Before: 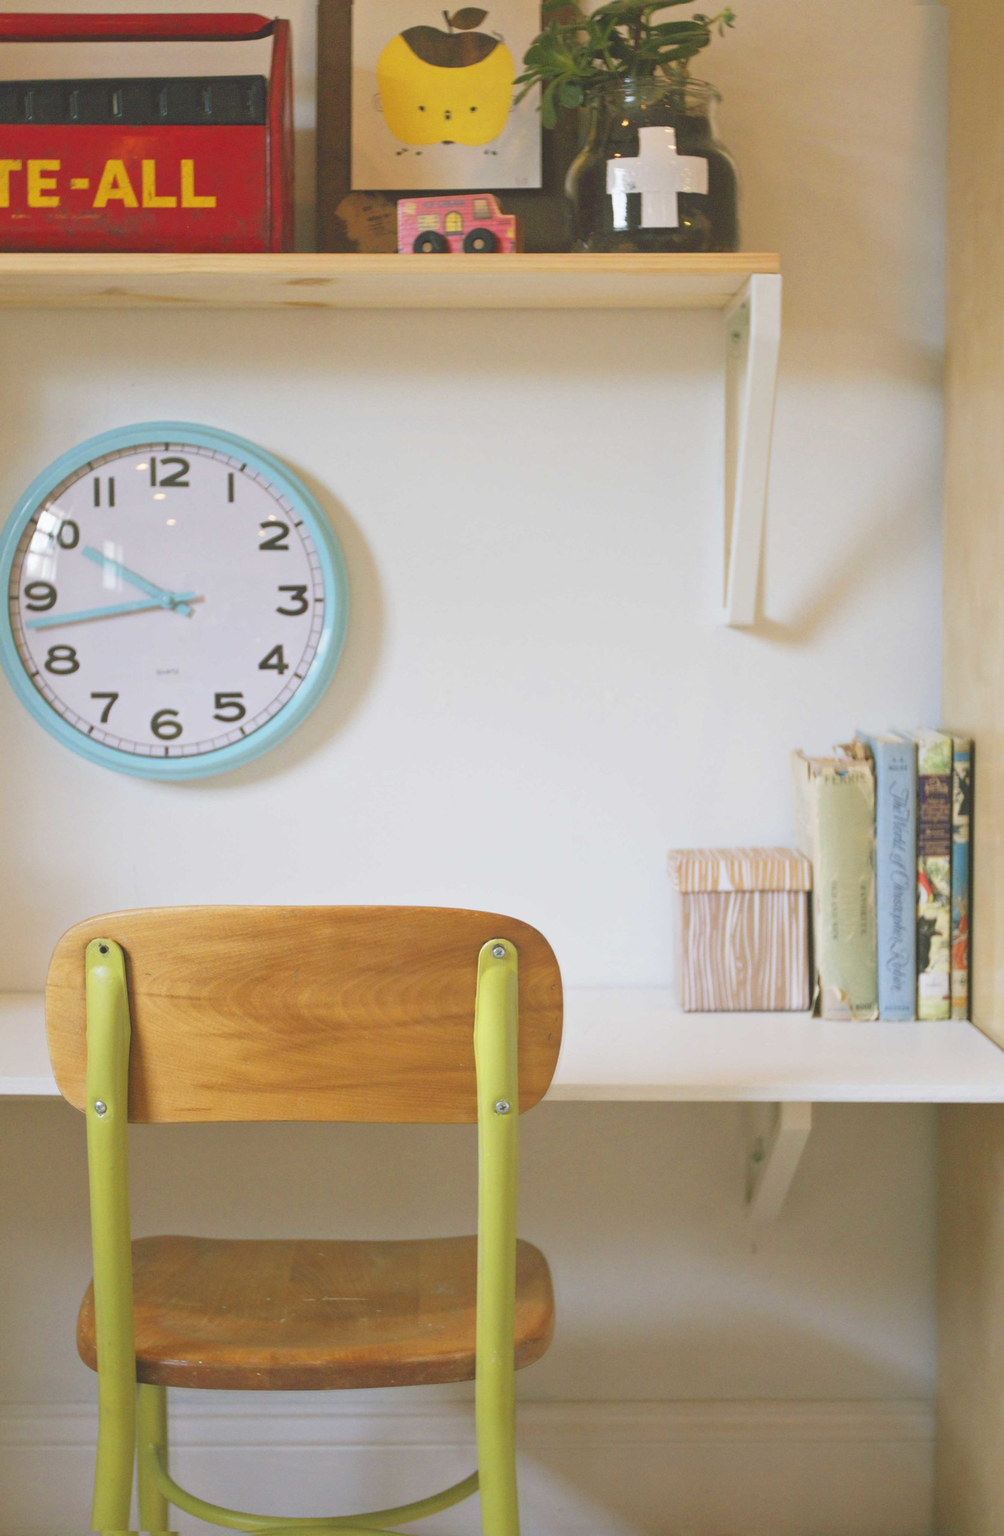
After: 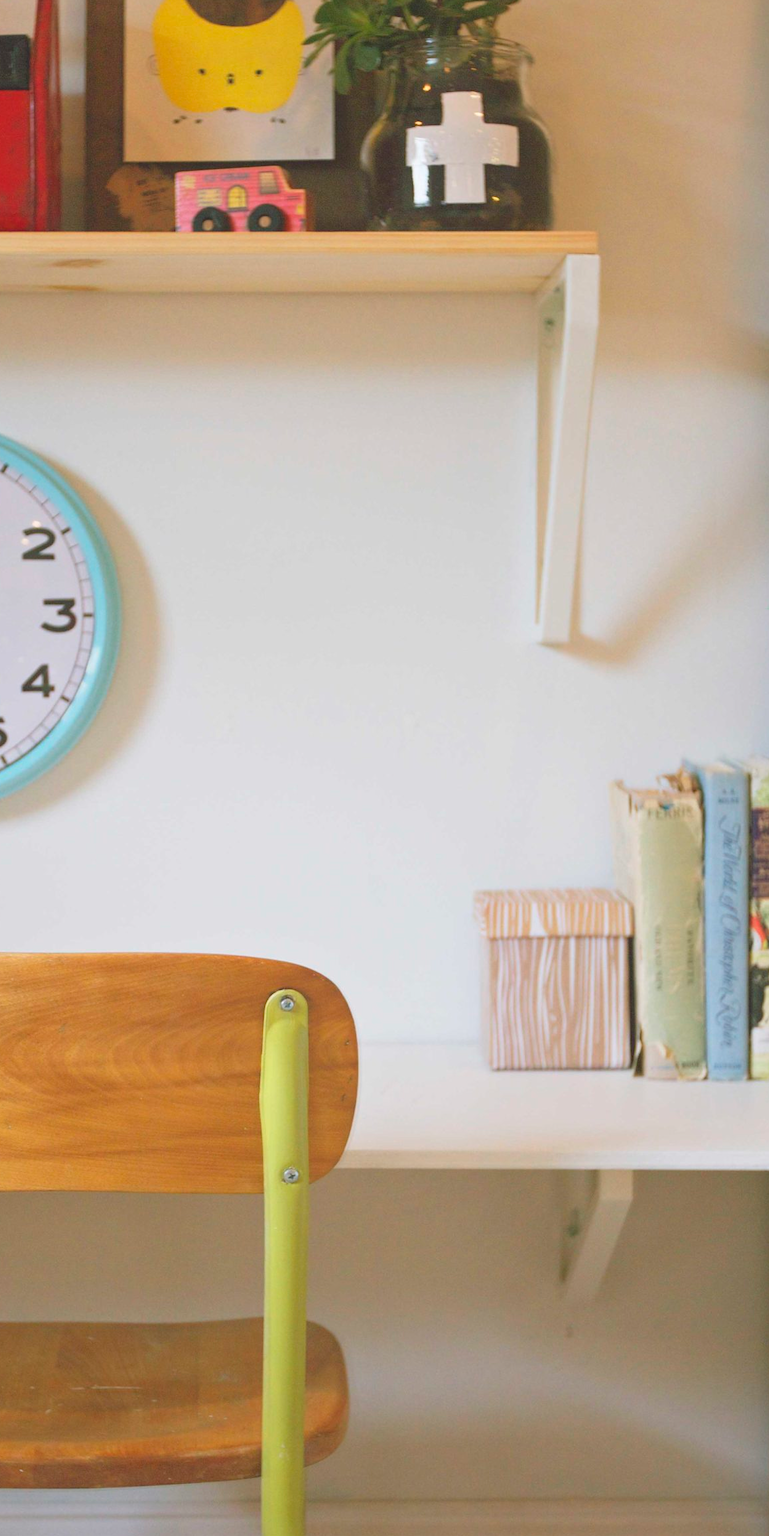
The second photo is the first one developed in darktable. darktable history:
crop and rotate: left 23.936%, top 2.863%, right 6.677%, bottom 6.65%
